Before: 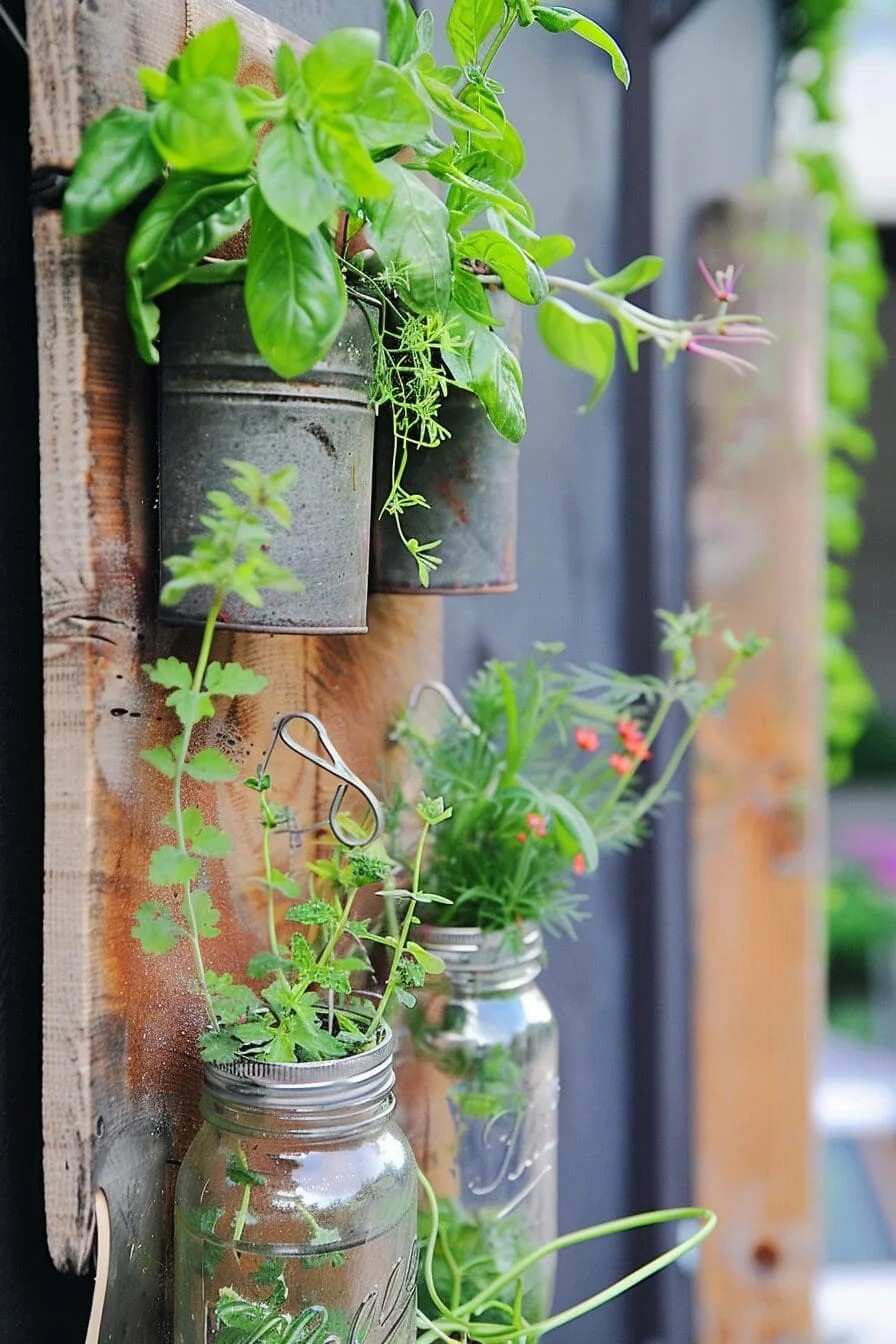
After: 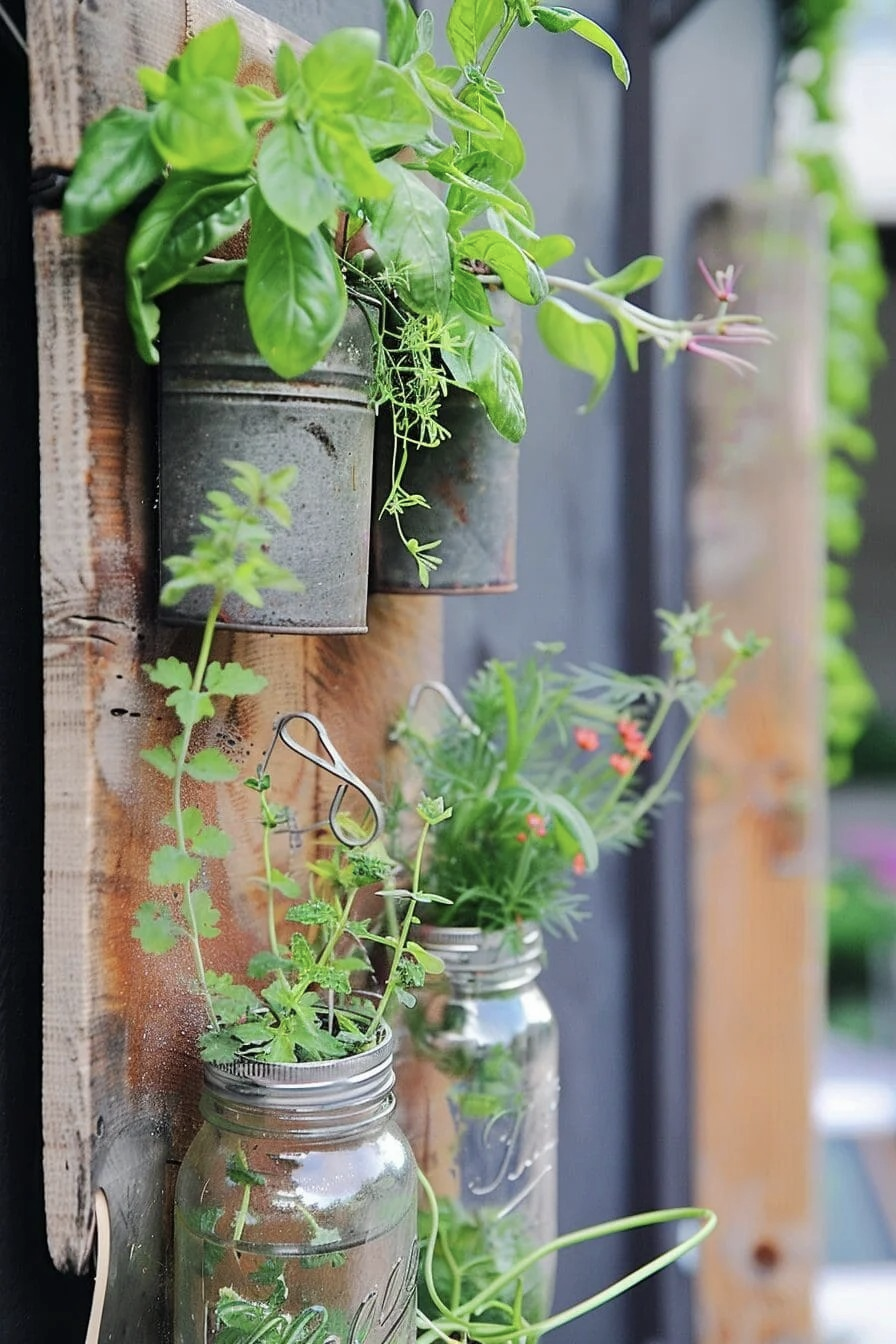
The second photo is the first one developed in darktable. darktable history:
contrast brightness saturation: saturation -0.17
color balance: contrast -0.5%
